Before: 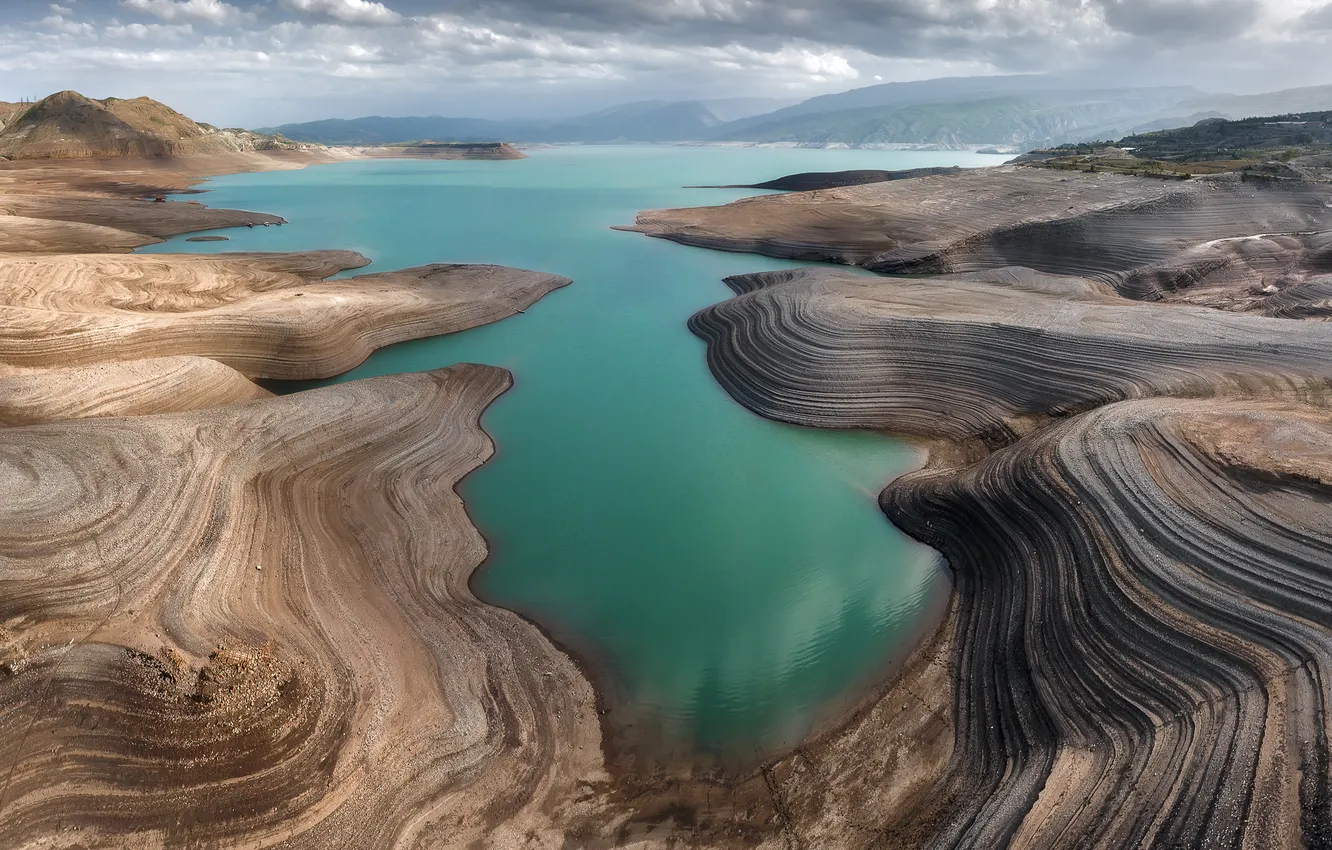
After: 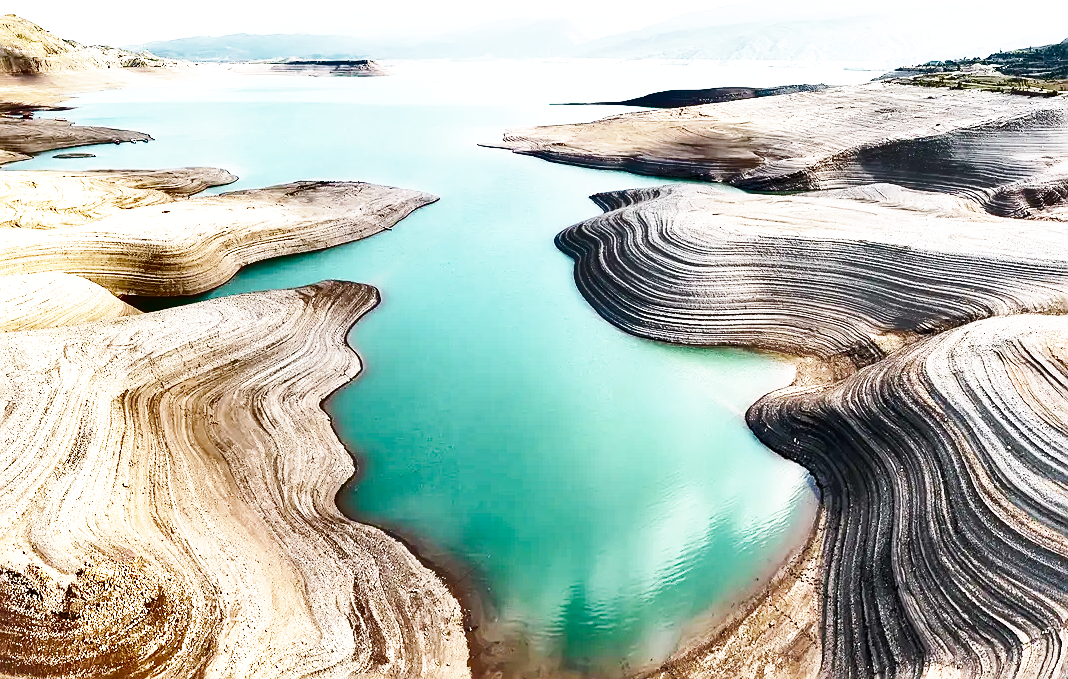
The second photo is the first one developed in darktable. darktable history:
crop and rotate: left 9.988%, top 9.849%, right 9.812%, bottom 10.165%
shadows and highlights: radius 100.59, shadows 50.52, highlights -65.83, soften with gaussian
base curve: curves: ch0 [(0, 0) (0.007, 0.004) (0.027, 0.03) (0.046, 0.07) (0.207, 0.54) (0.442, 0.872) (0.673, 0.972) (1, 1)], preserve colors none
exposure: black level correction 0, exposure 1.298 EV, compensate highlight preservation false
sharpen: on, module defaults
contrast brightness saturation: contrast 0.011, saturation -0.047
